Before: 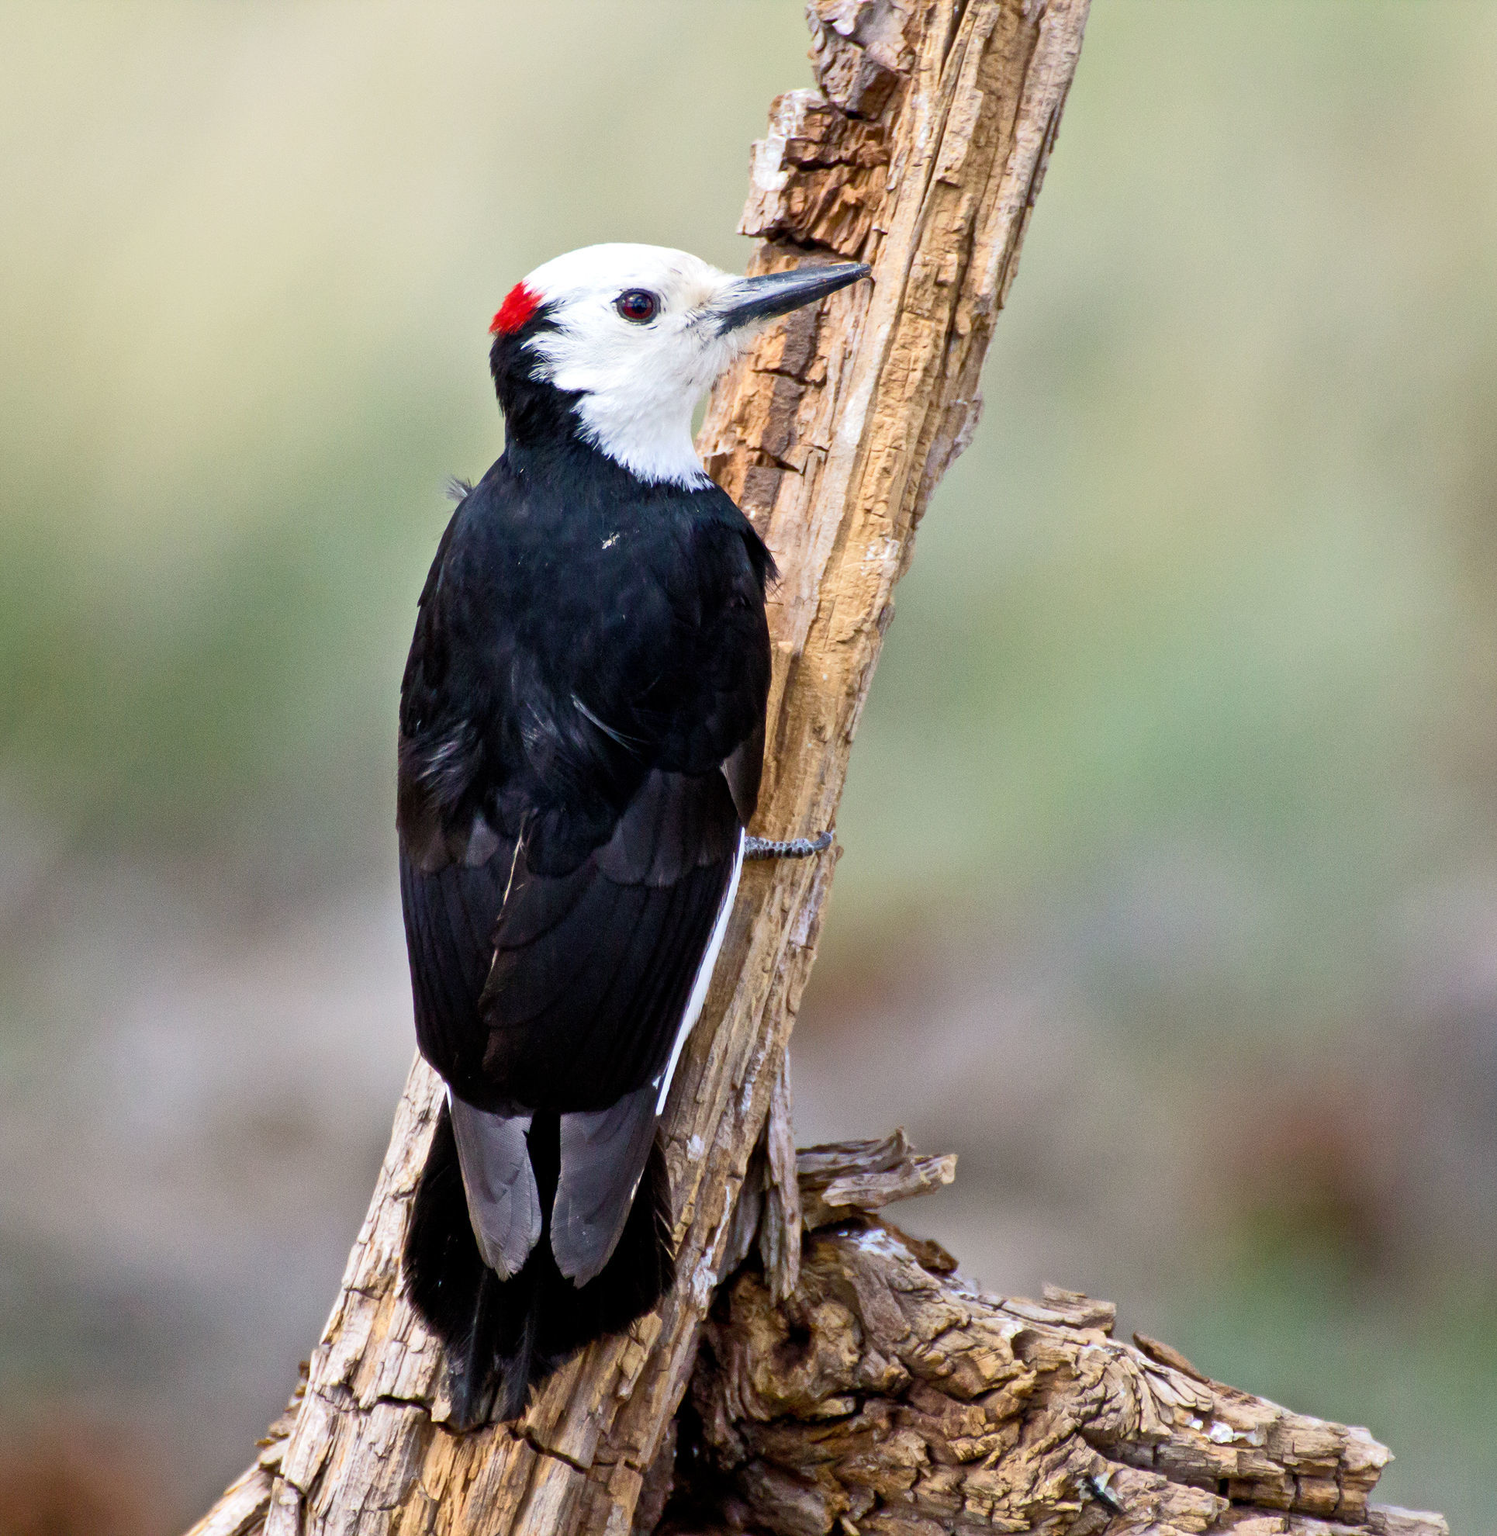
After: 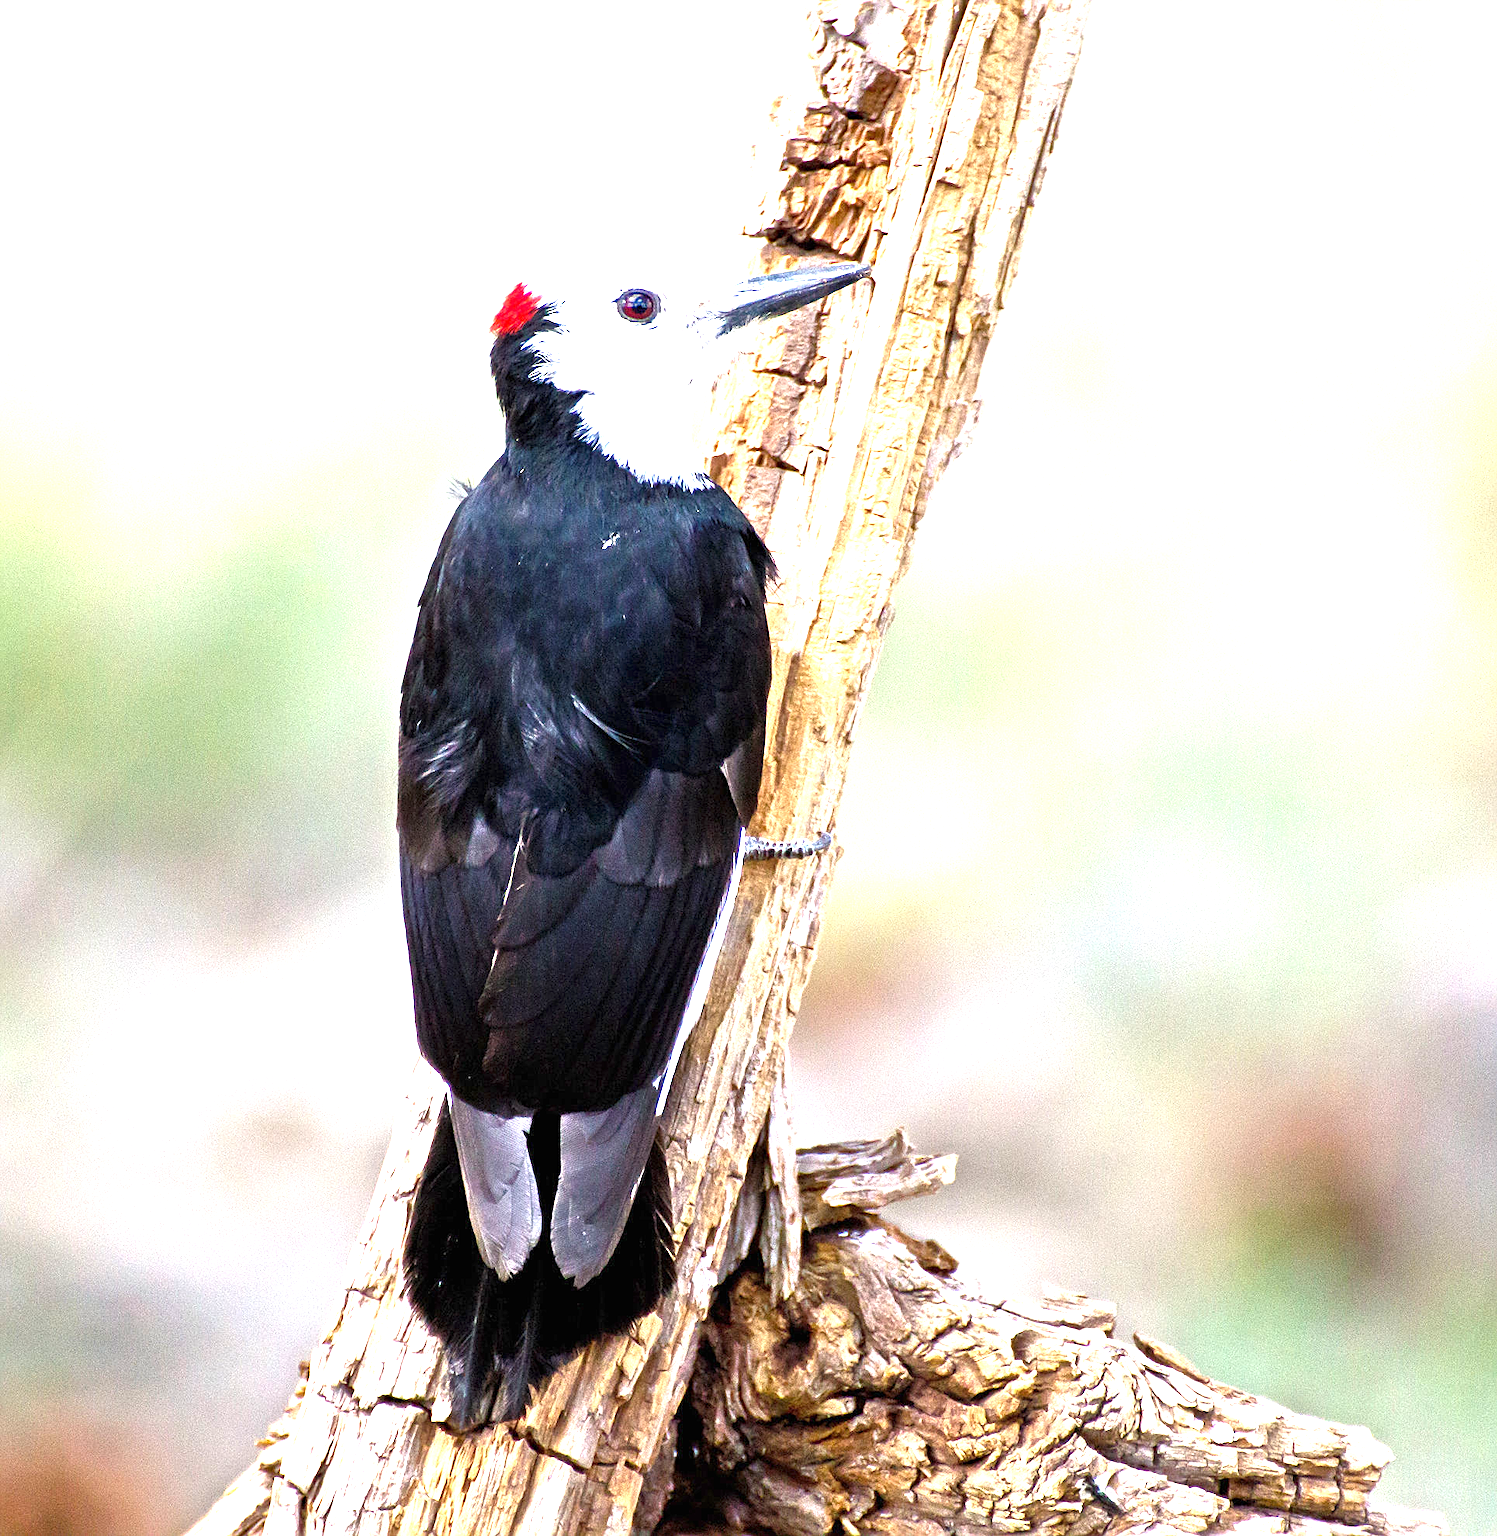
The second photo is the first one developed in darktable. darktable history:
levels: levels [0, 0.498, 0.996]
sharpen: on, module defaults
exposure: black level correction 0, exposure 1.75 EV, compensate exposure bias true, compensate highlight preservation false
